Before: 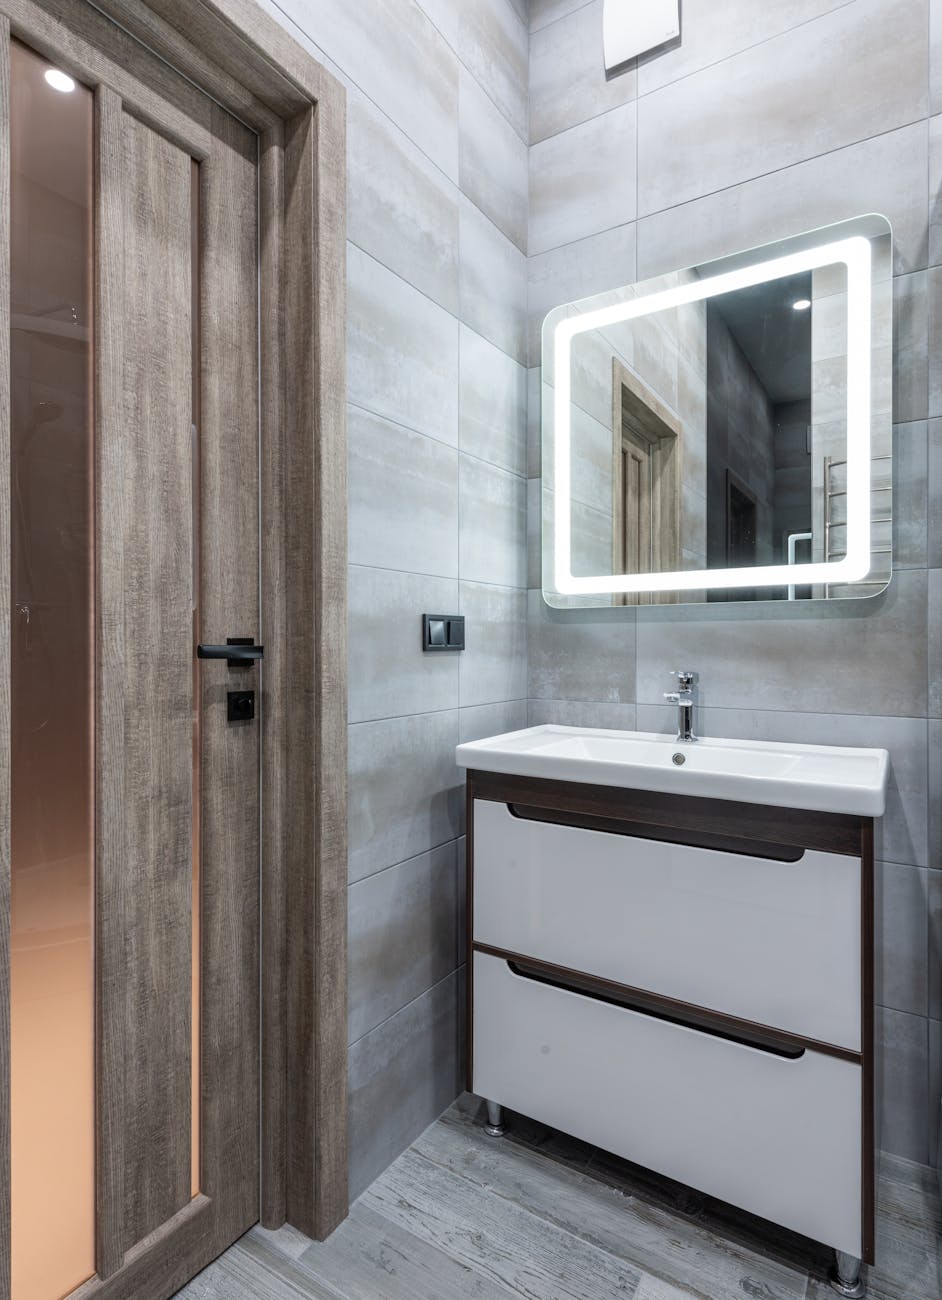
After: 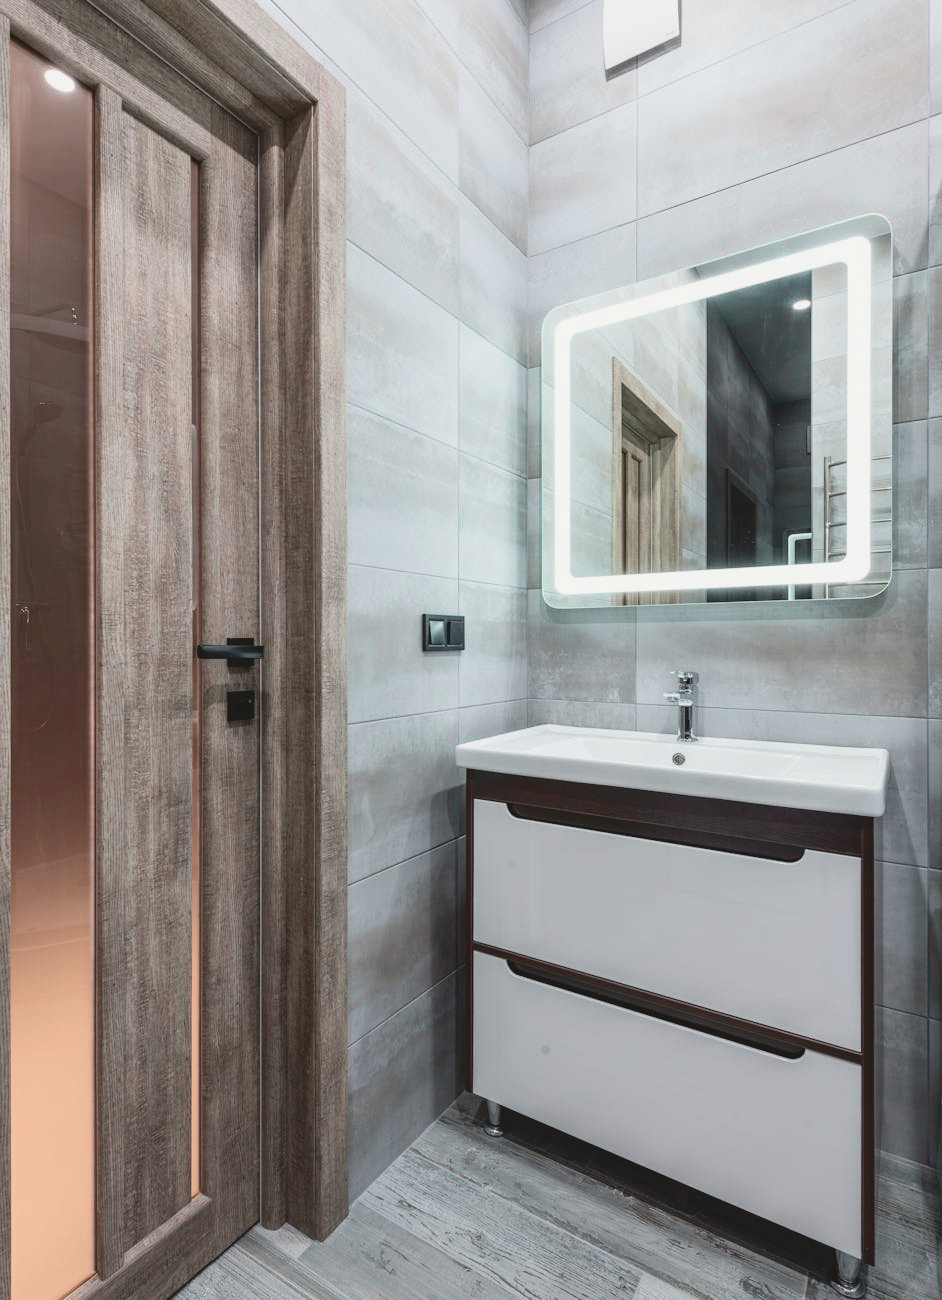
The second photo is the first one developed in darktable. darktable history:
tone curve: curves: ch0 [(0, 0.087) (0.175, 0.178) (0.466, 0.498) (0.715, 0.764) (1, 0.961)]; ch1 [(0, 0) (0.437, 0.398) (0.476, 0.466) (0.505, 0.505) (0.534, 0.544) (0.612, 0.605) (0.641, 0.643) (1, 1)]; ch2 [(0, 0) (0.359, 0.379) (0.427, 0.453) (0.489, 0.495) (0.531, 0.534) (0.579, 0.579) (1, 1)], color space Lab, independent channels, preserve colors none
